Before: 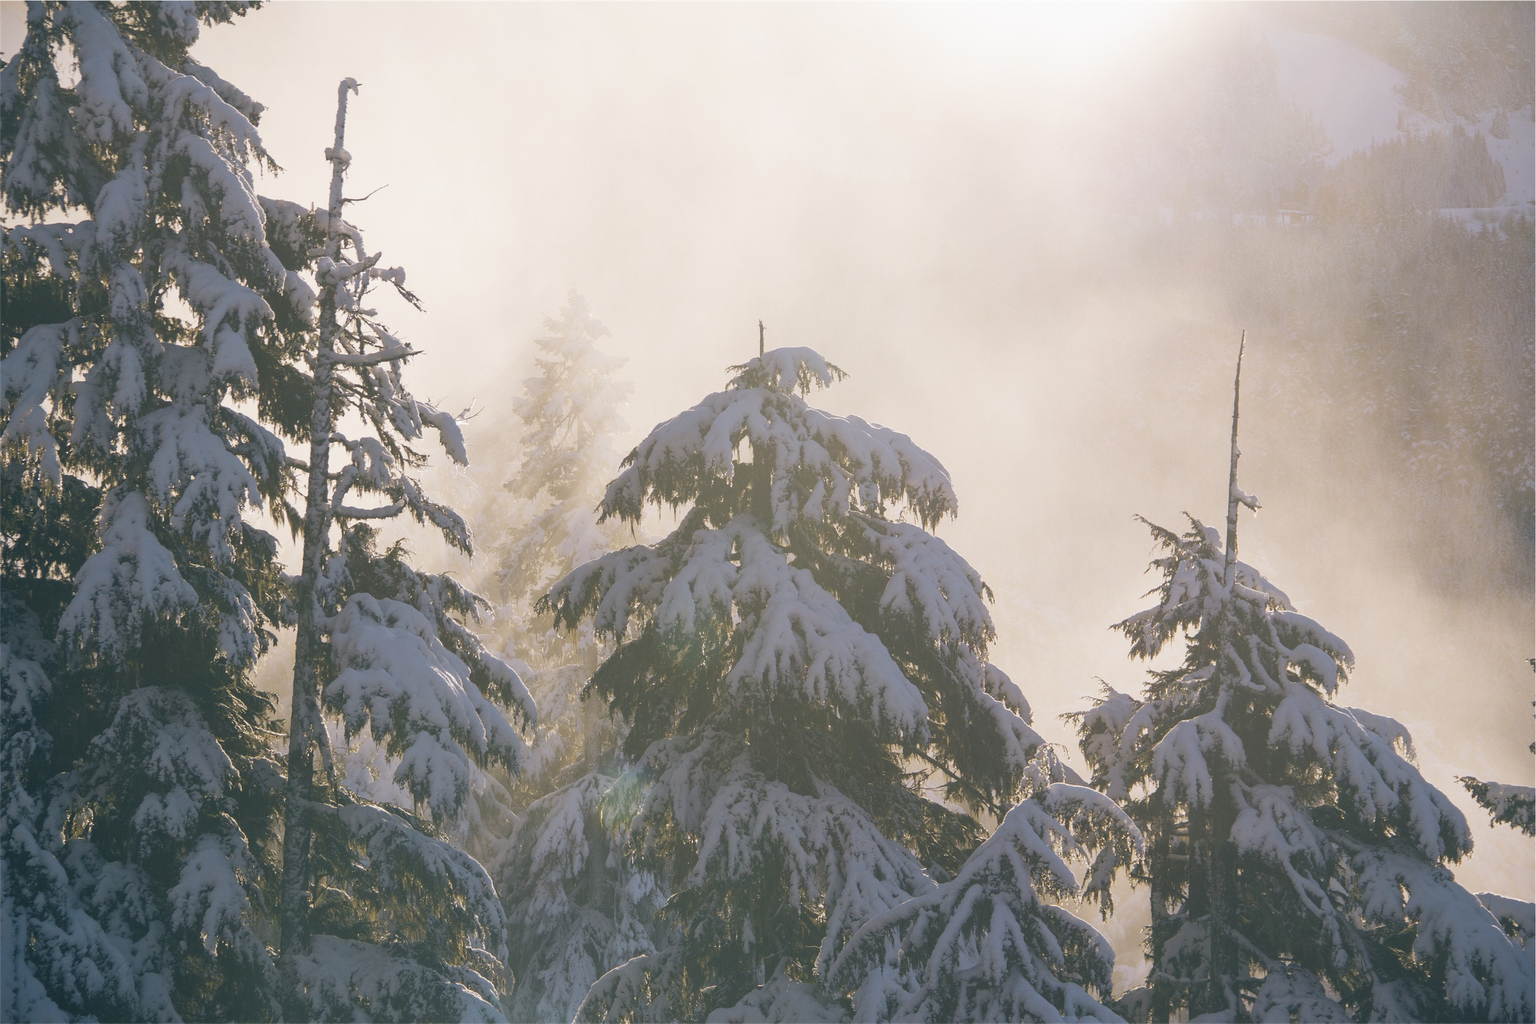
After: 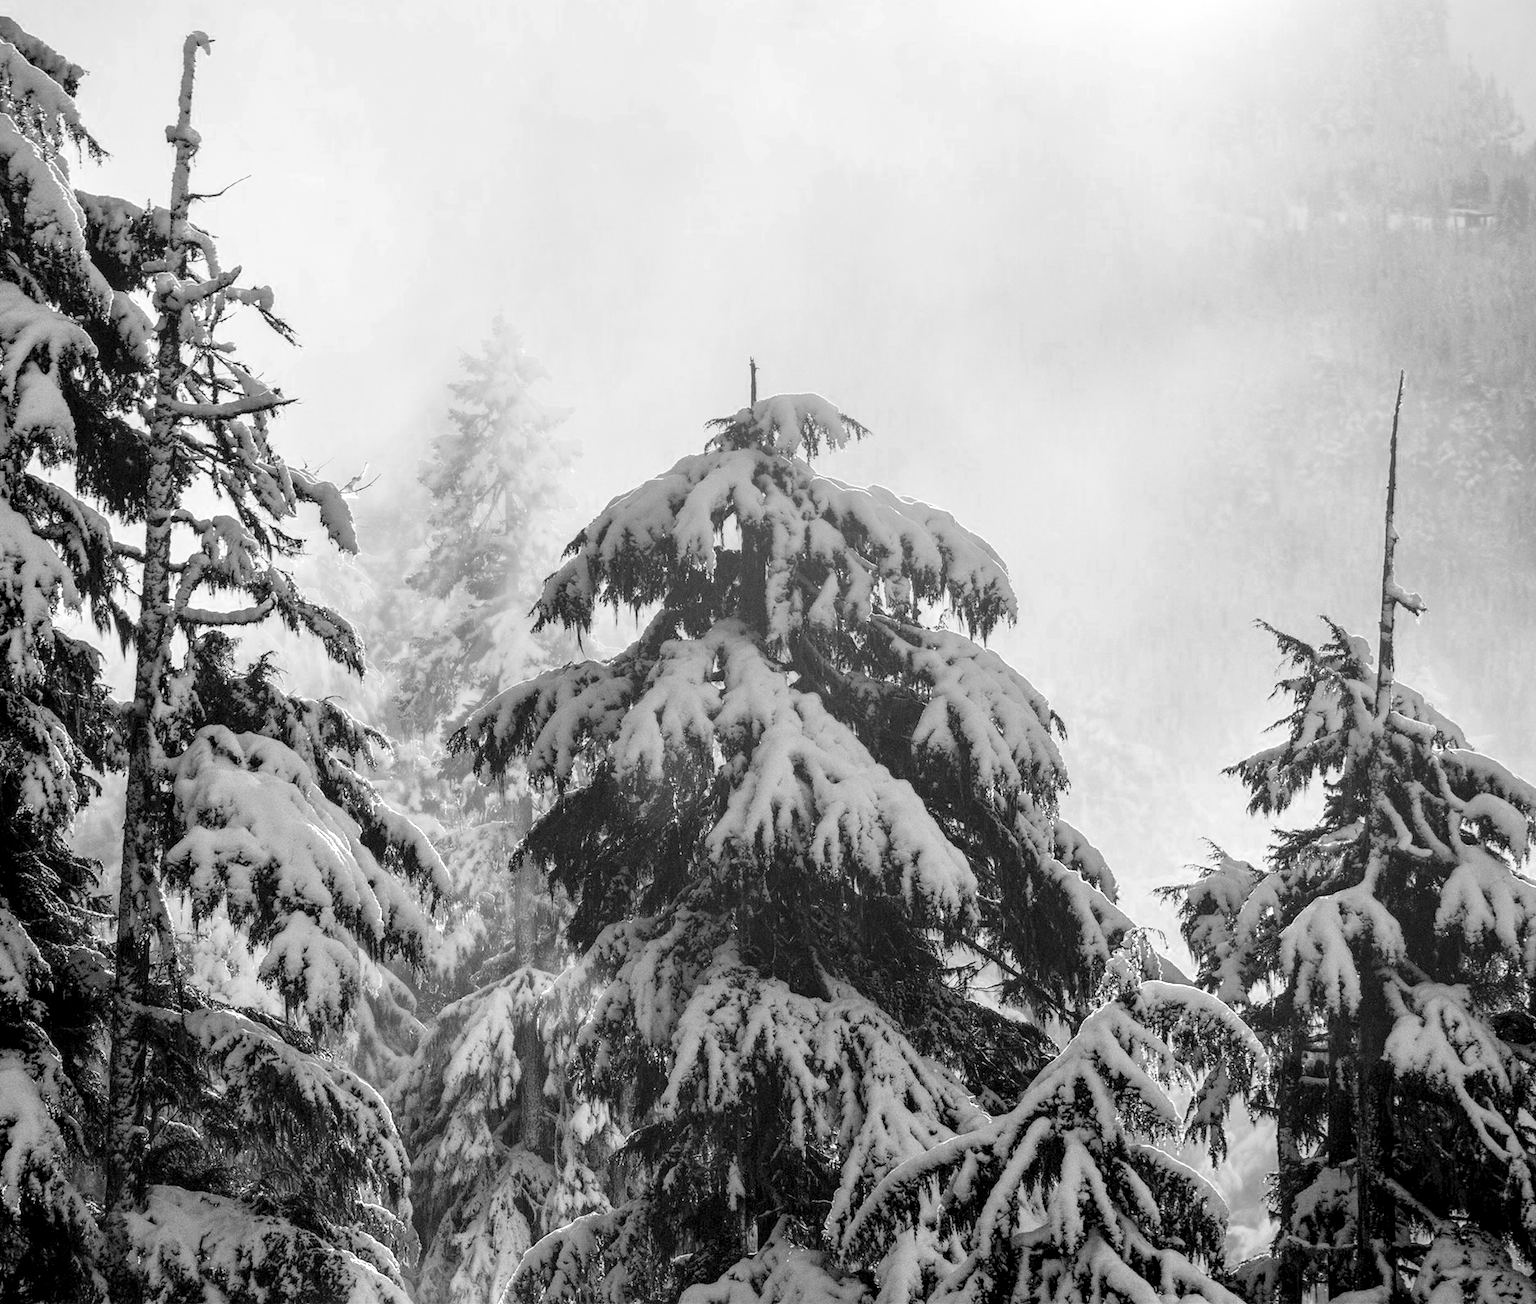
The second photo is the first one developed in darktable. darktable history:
contrast brightness saturation: contrast 0.099, brightness -0.275, saturation 0.149
local contrast: highlights 22%, shadows 70%, detail 170%
crop and rotate: left 13.166%, top 5.324%, right 12.534%
color zones: curves: ch0 [(0.287, 0.048) (0.493, 0.484) (0.737, 0.816)]; ch1 [(0, 0) (0.143, 0) (0.286, 0) (0.429, 0) (0.571, 0) (0.714, 0) (0.857, 0)]
base curve: curves: ch0 [(0, 0) (0.036, 0.01) (0.123, 0.254) (0.258, 0.504) (0.507, 0.748) (1, 1)], preserve colors none
